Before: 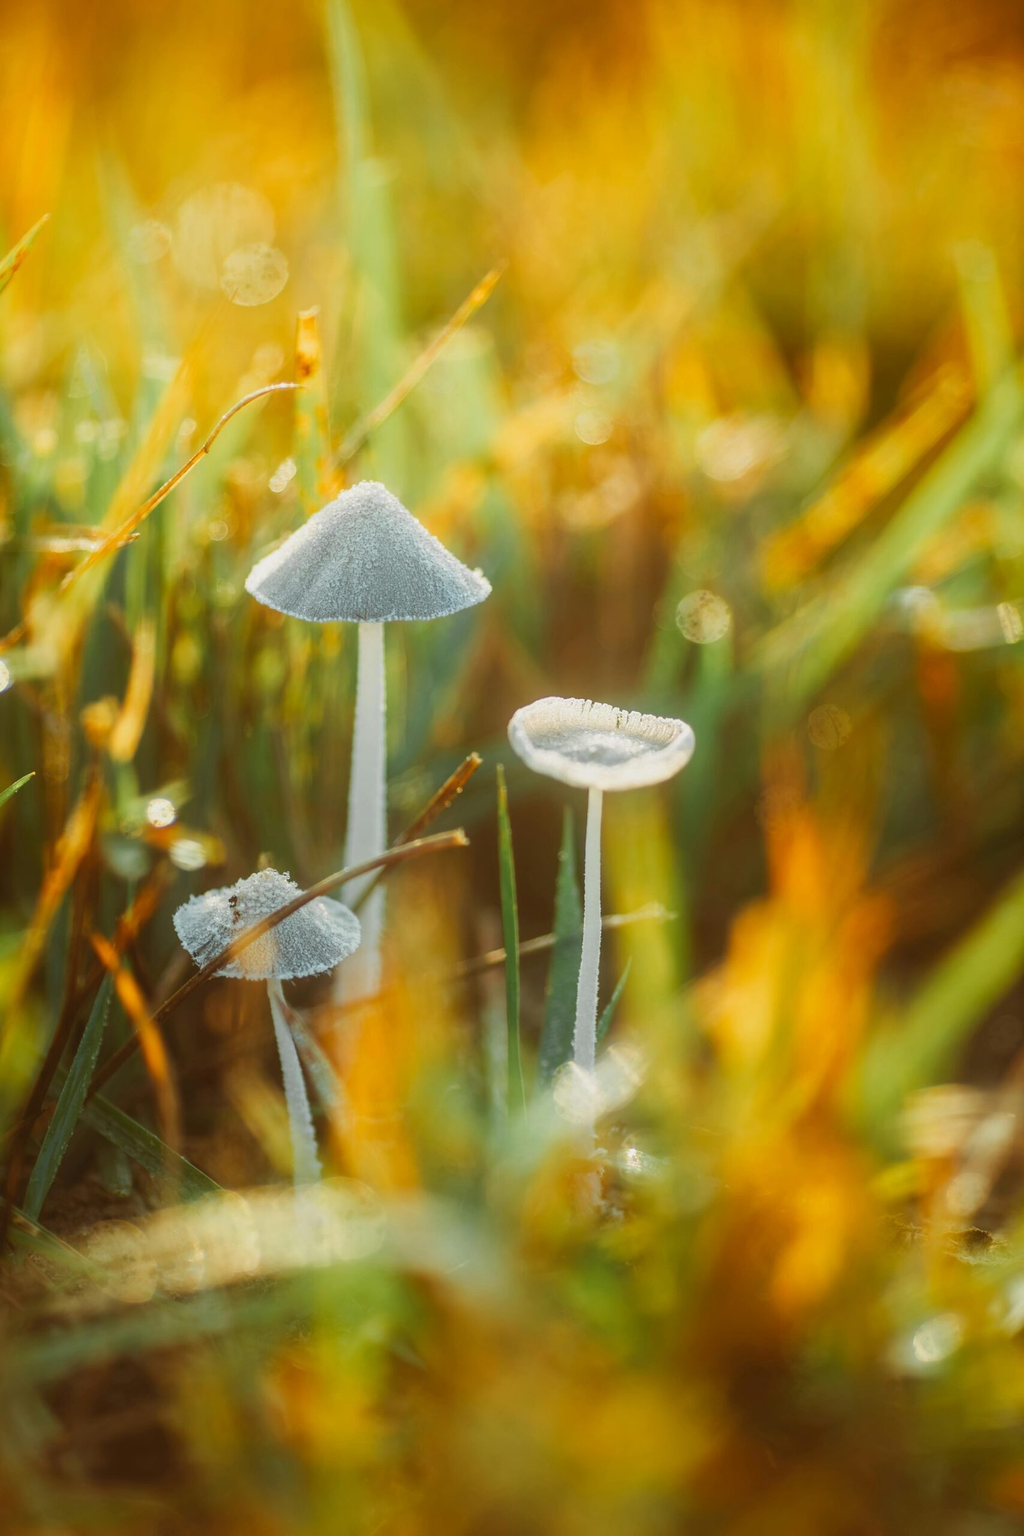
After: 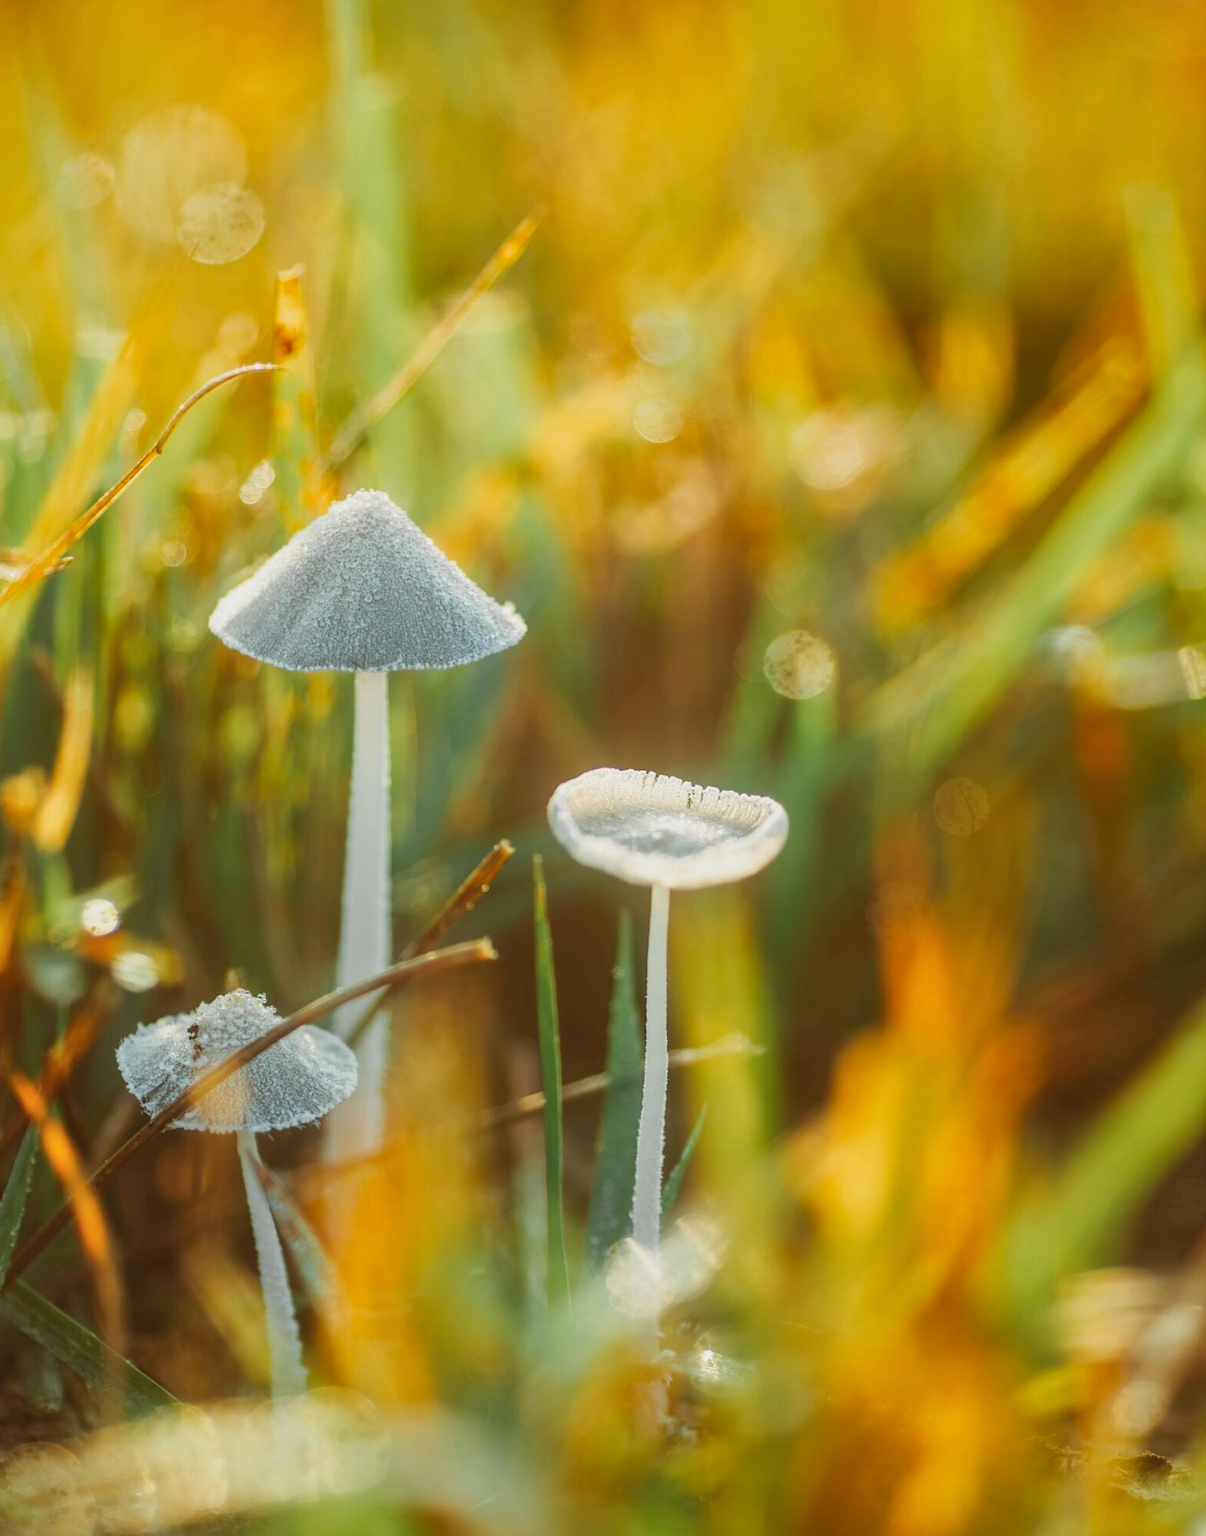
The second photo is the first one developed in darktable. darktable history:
crop: left 8.155%, top 6.611%, bottom 15.385%
shadows and highlights: shadows 49, highlights -41, soften with gaussian
